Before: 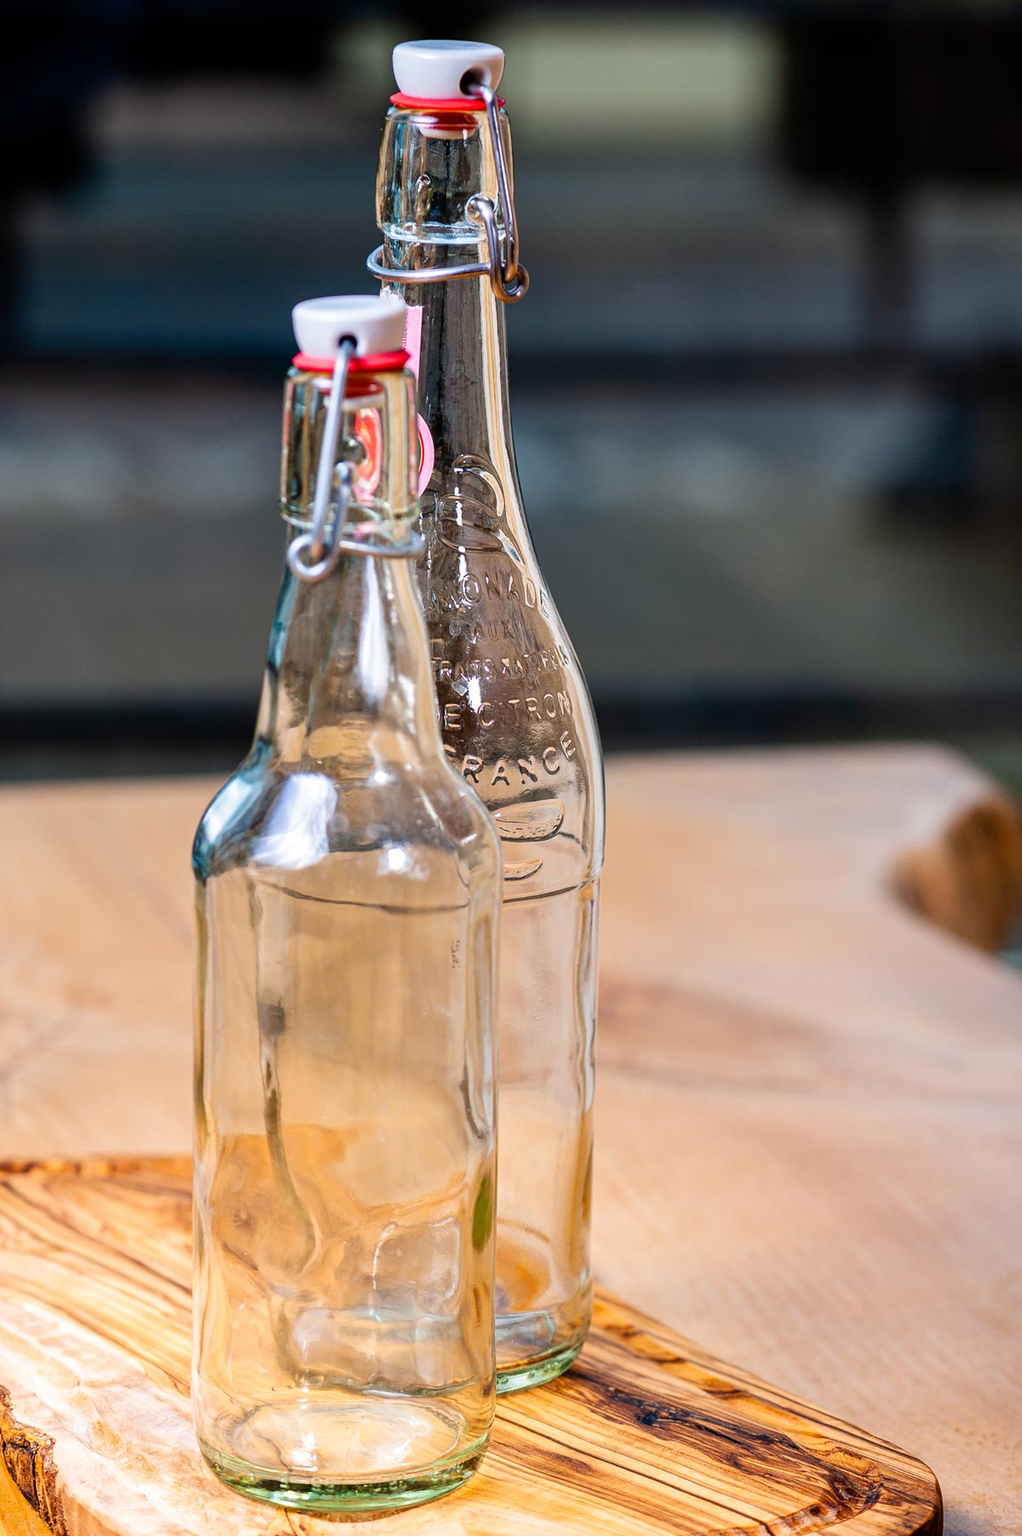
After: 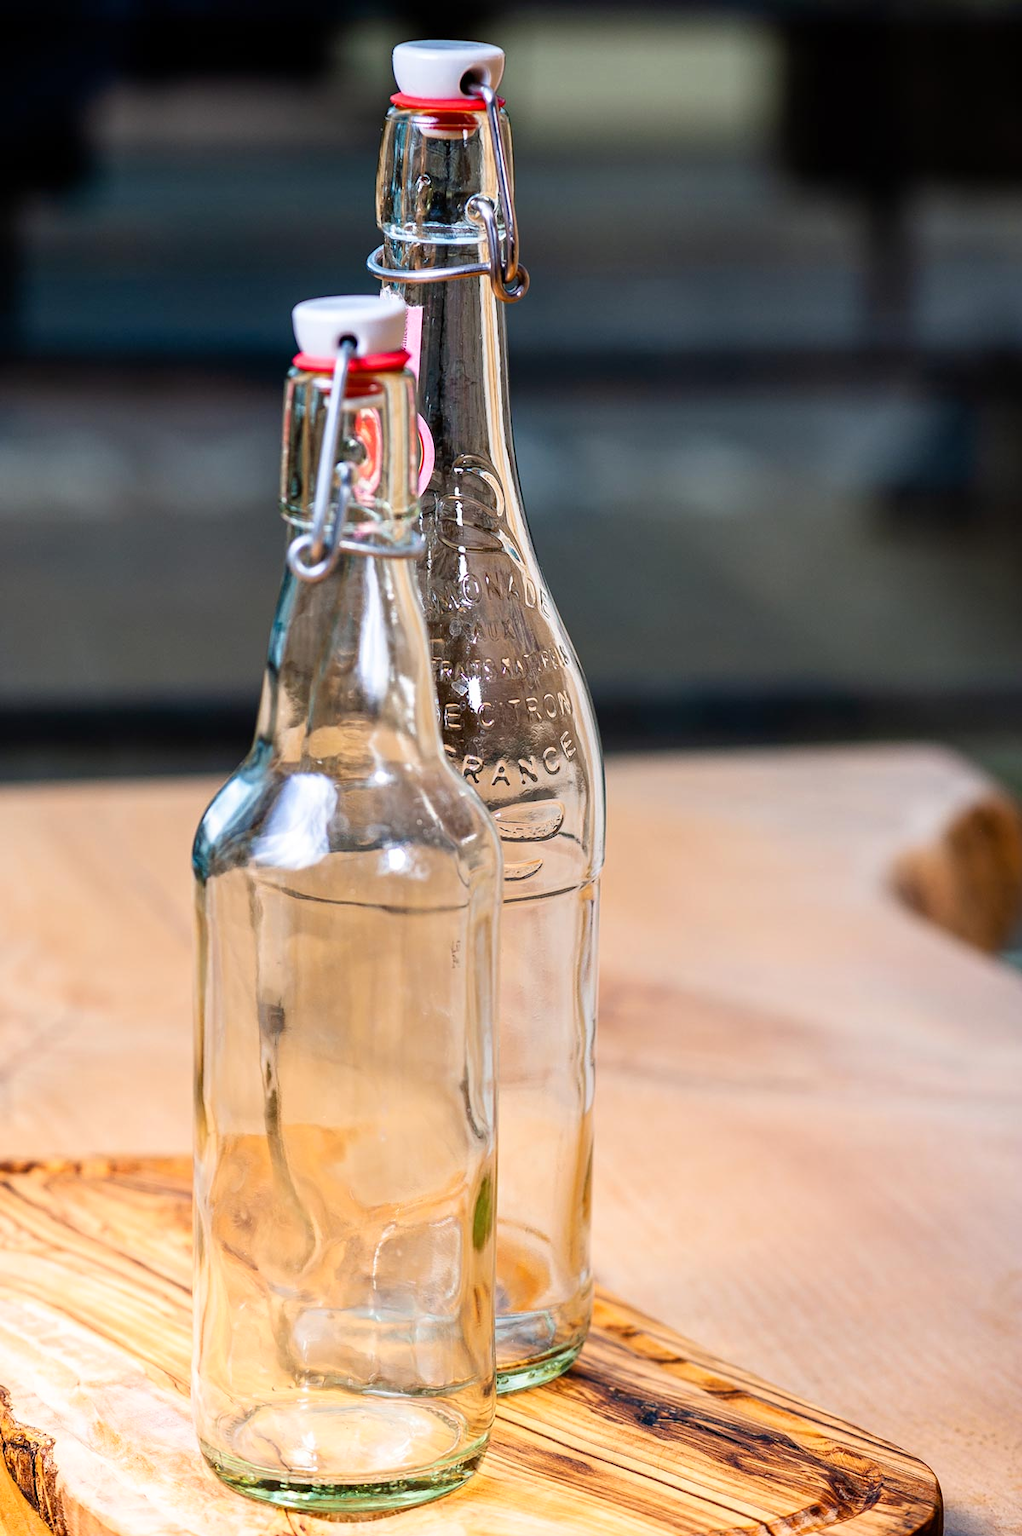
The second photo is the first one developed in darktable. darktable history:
shadows and highlights: shadows -0.092, highlights 41.43
